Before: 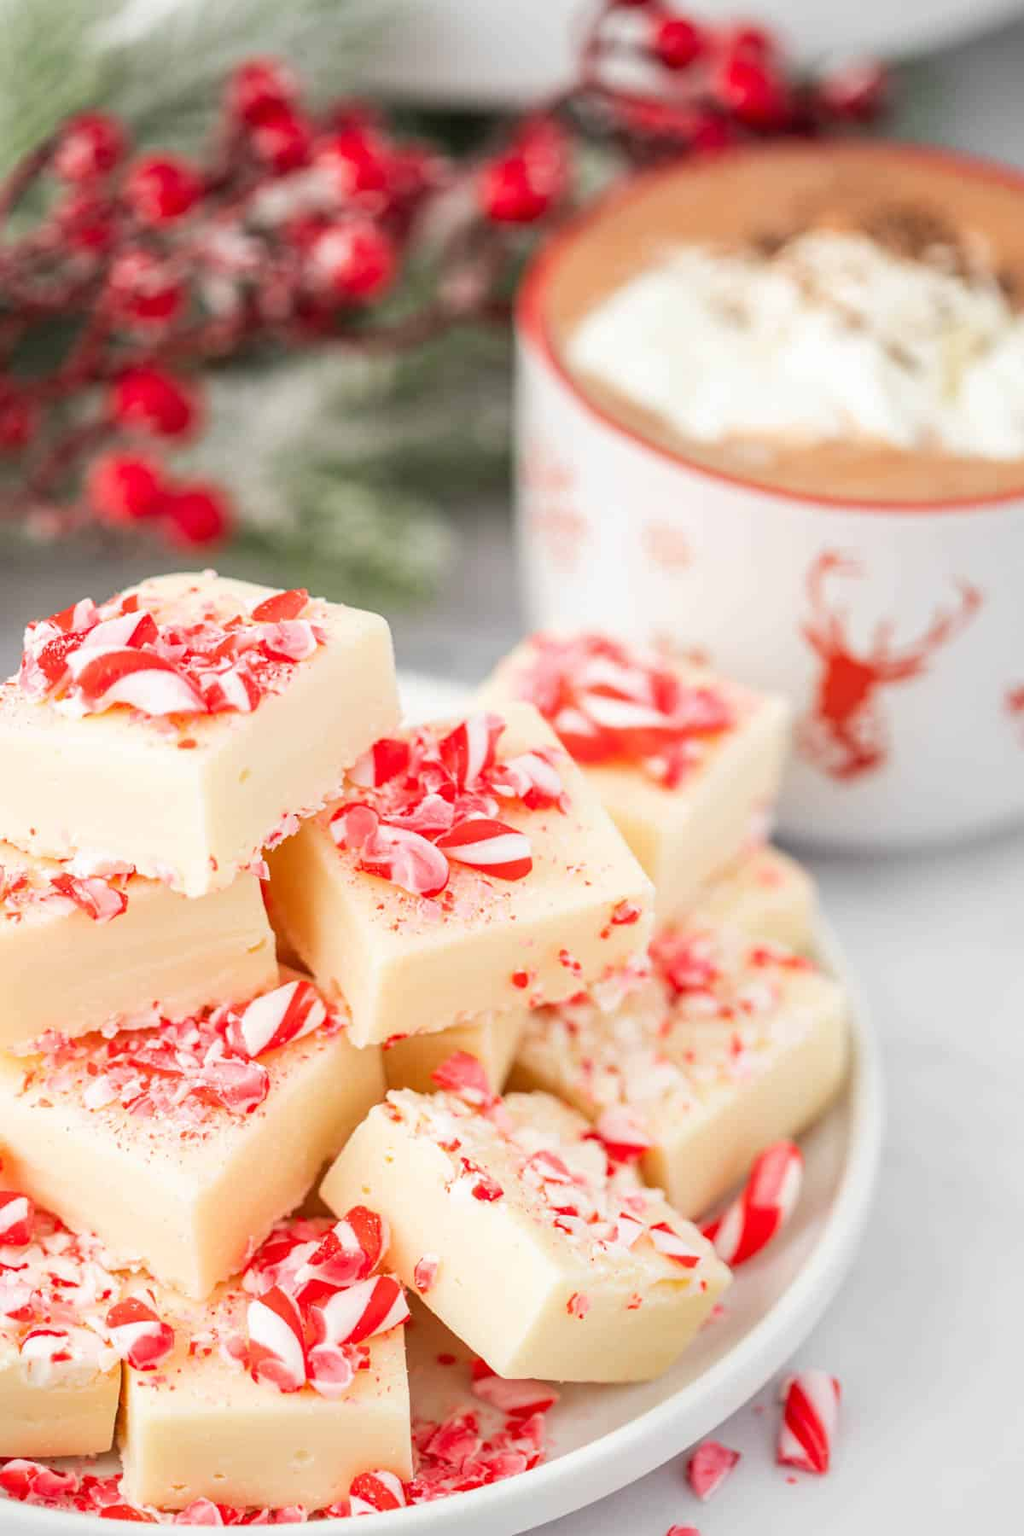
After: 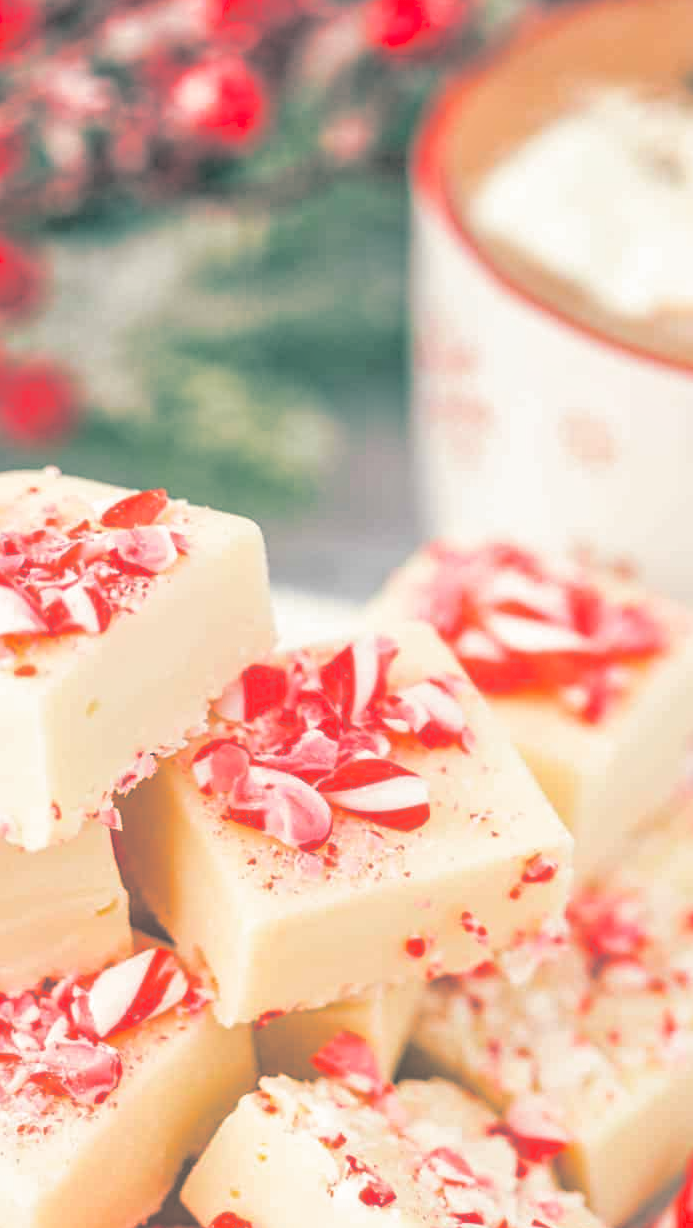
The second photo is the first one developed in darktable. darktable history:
crop: left 16.202%, top 11.208%, right 26.045%, bottom 20.557%
split-toning: shadows › hue 186.43°, highlights › hue 49.29°, compress 30.29%
tone equalizer: -7 EV 0.15 EV, -6 EV 0.6 EV, -5 EV 1.15 EV, -4 EV 1.33 EV, -3 EV 1.15 EV, -2 EV 0.6 EV, -1 EV 0.15 EV, mask exposure compensation -0.5 EV
